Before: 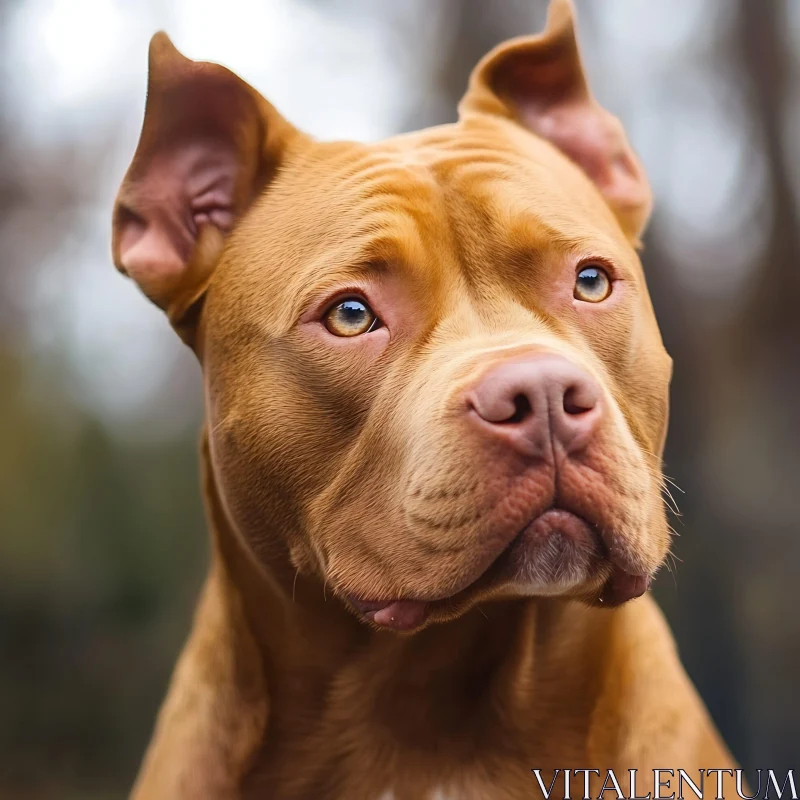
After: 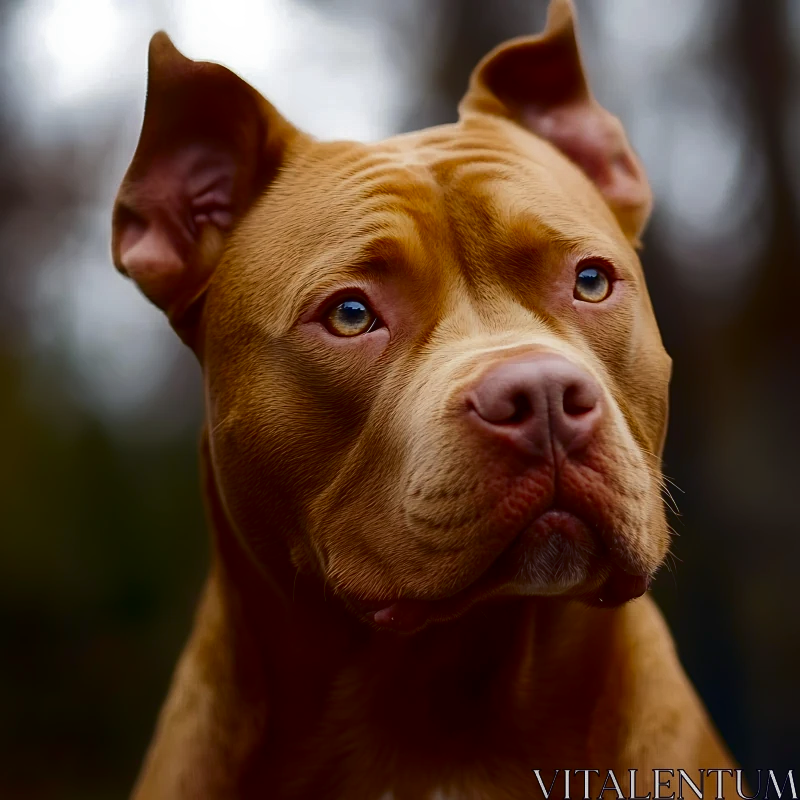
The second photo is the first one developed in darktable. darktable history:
contrast brightness saturation: brightness -0.52
contrast equalizer: y [[0.5, 0.486, 0.447, 0.446, 0.489, 0.5], [0.5 ×6], [0.5 ×6], [0 ×6], [0 ×6]]
